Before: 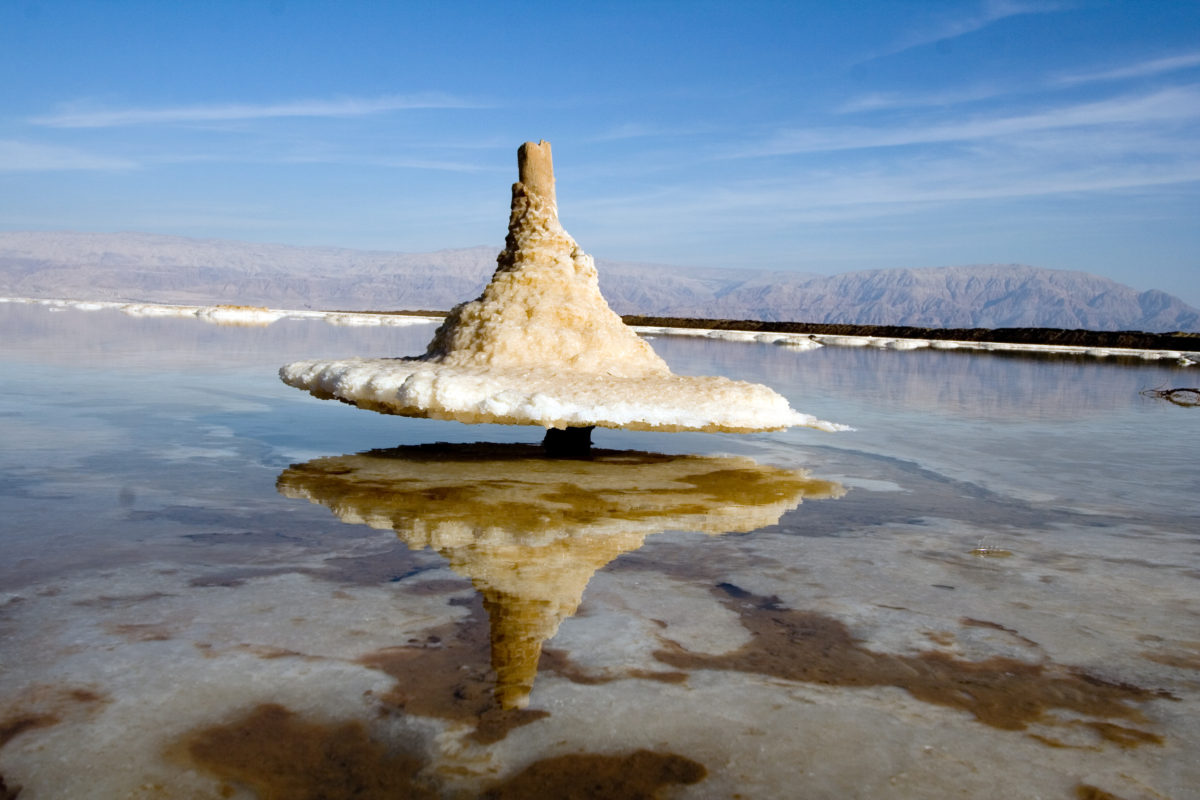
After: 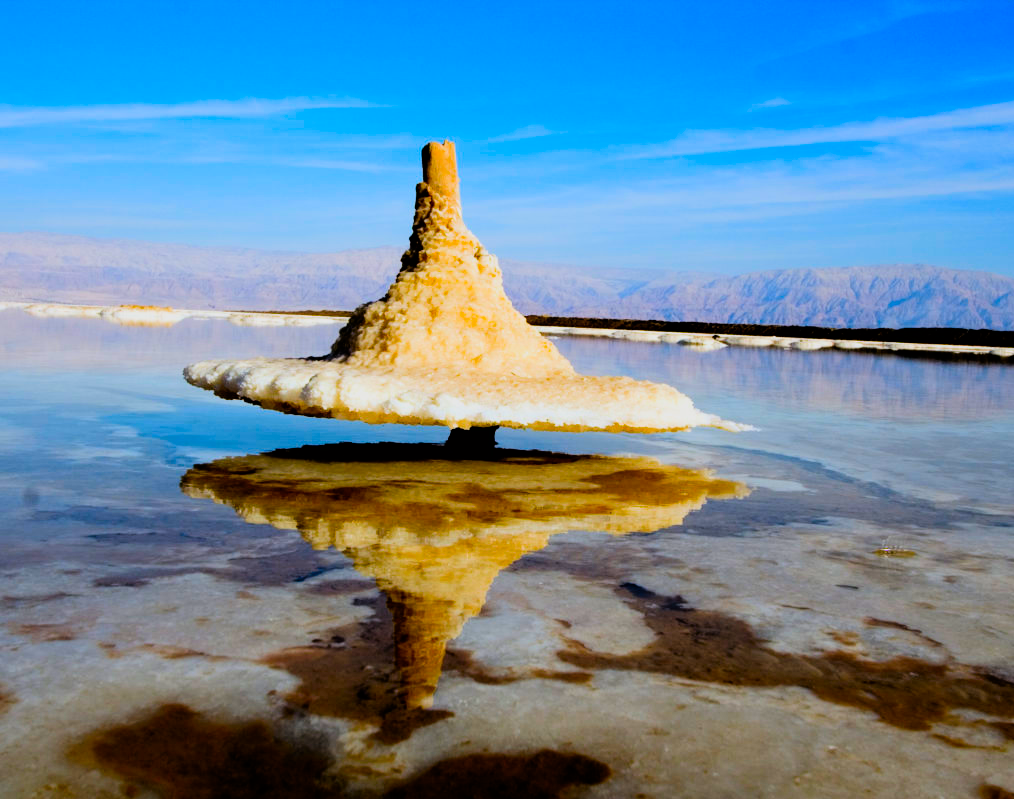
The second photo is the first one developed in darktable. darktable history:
crop: left 8.017%, right 7.431%
filmic rgb: black relative exposure -4.99 EV, white relative exposure 3.95 EV, hardness 2.88, contrast 1.398
color correction: highlights b* 0.048, saturation 2.13
